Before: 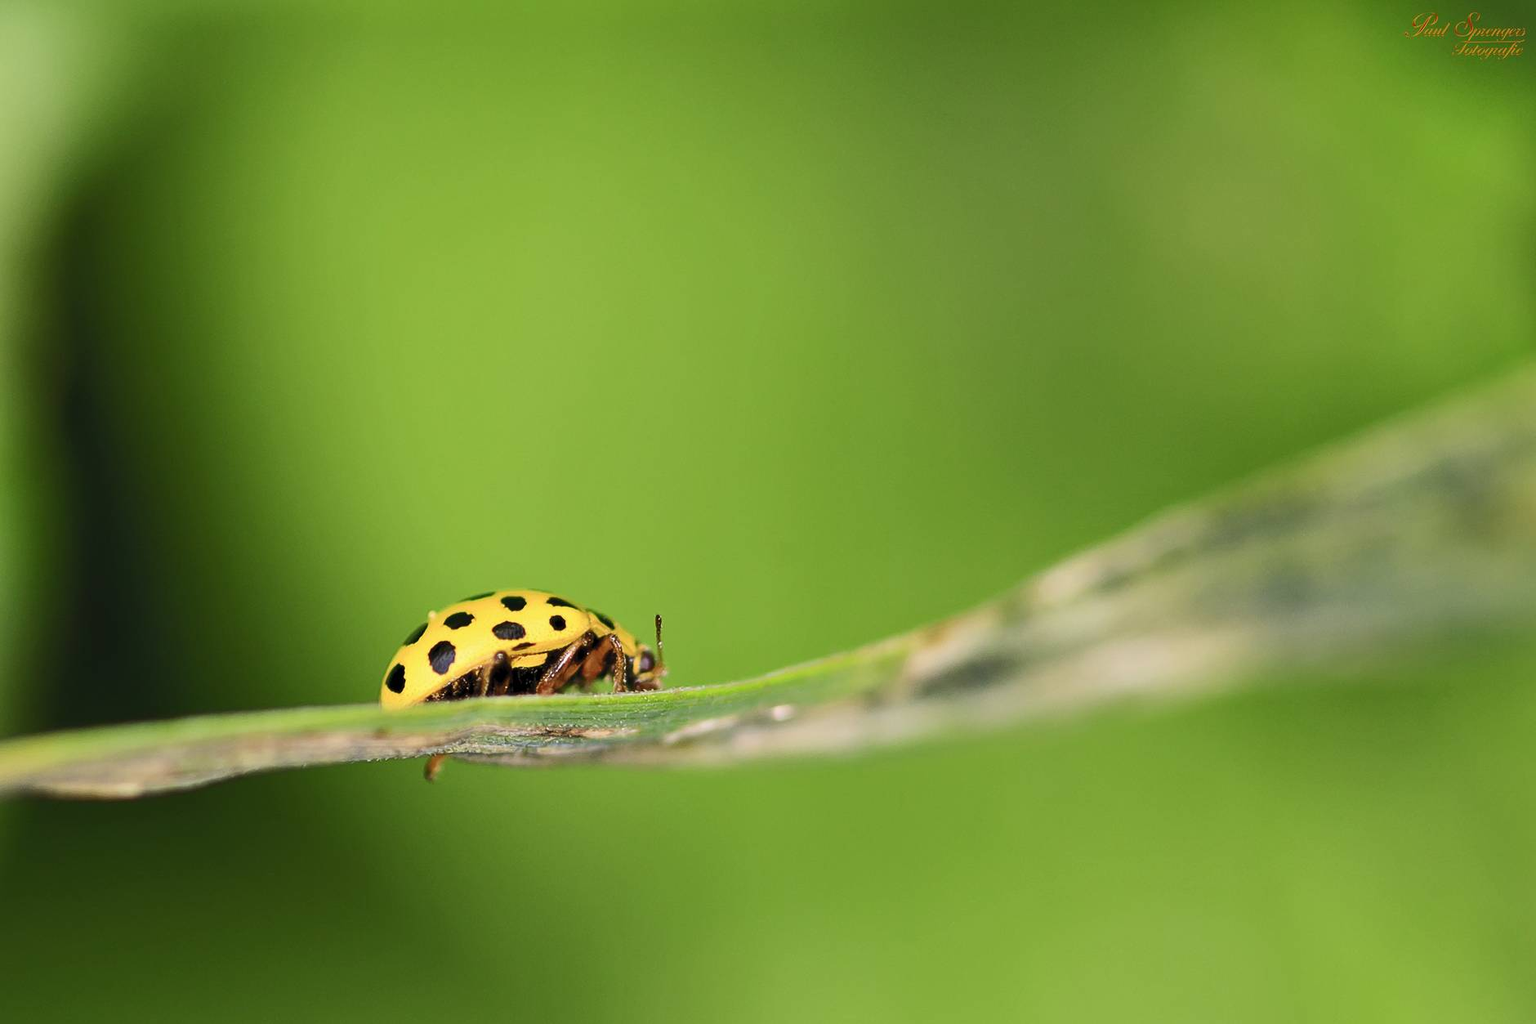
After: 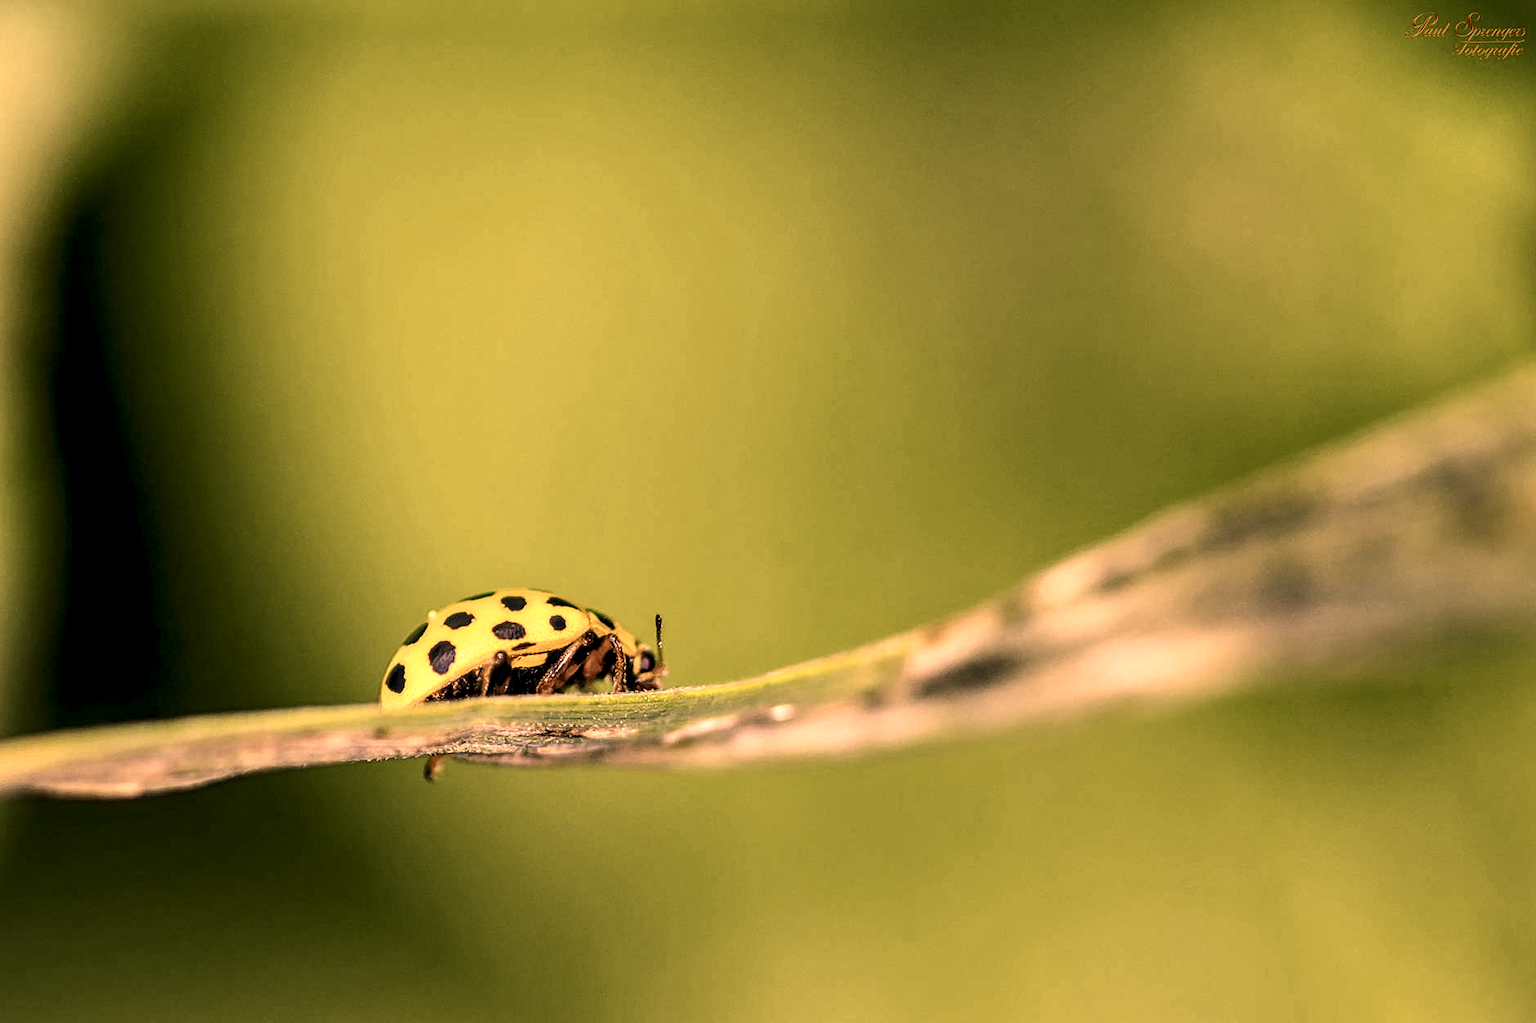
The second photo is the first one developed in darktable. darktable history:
local contrast: highlights 21%, detail 196%
exposure: compensate highlight preservation false
color correction: highlights a* 39.44, highlights b* 39.74, saturation 0.694
